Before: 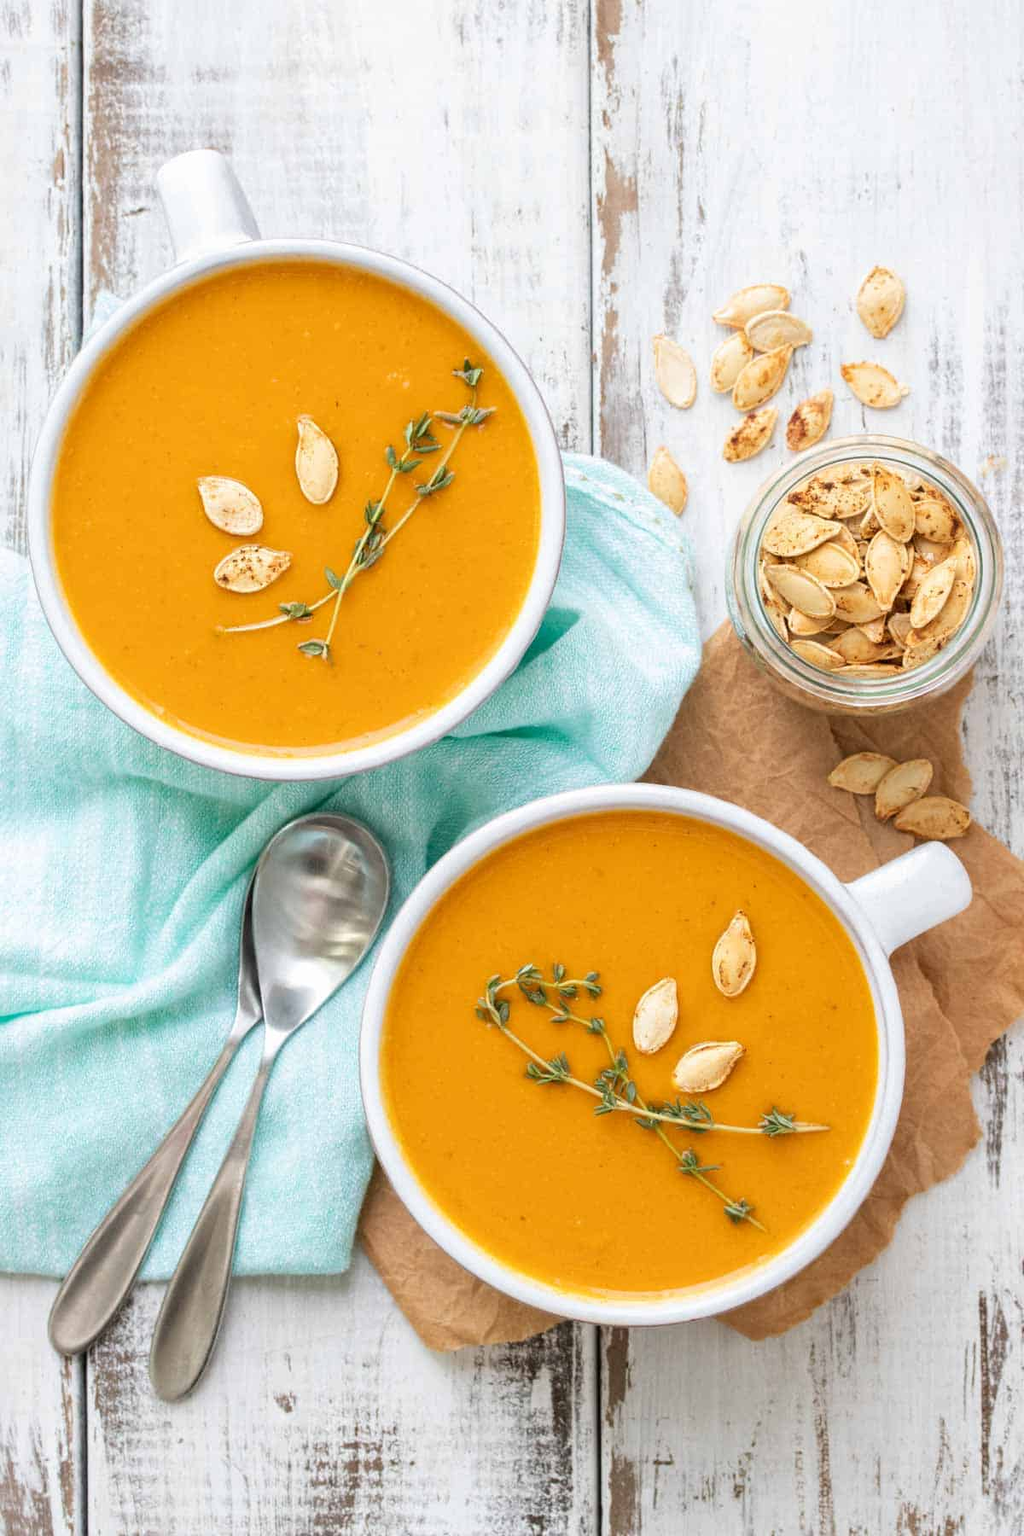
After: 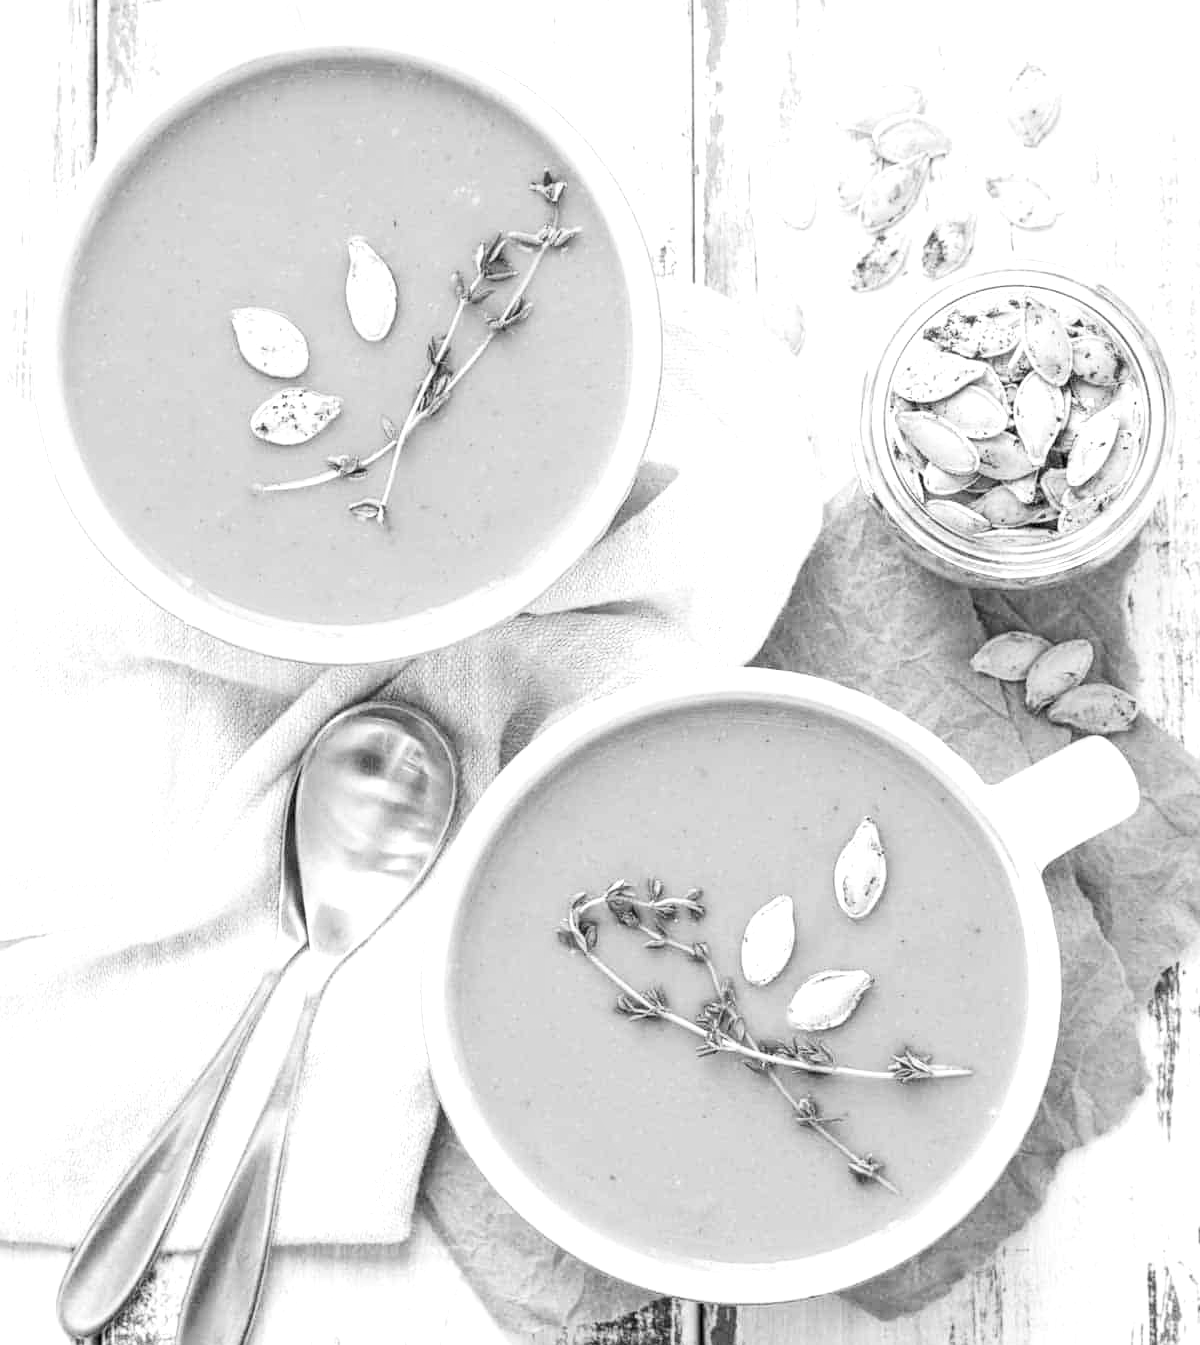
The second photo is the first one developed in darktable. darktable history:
color calibration: output gray [0.267, 0.423, 0.267, 0], illuminant custom, x 0.372, y 0.388, temperature 4260.22 K
local contrast: detail 130%
exposure: exposure 0.742 EV, compensate highlight preservation false
crop: top 13.921%, bottom 11.312%
sharpen: amount 0.203
contrast brightness saturation: contrast 0.198, brightness 0.168, saturation 0.229
velvia: strength 36.67%
